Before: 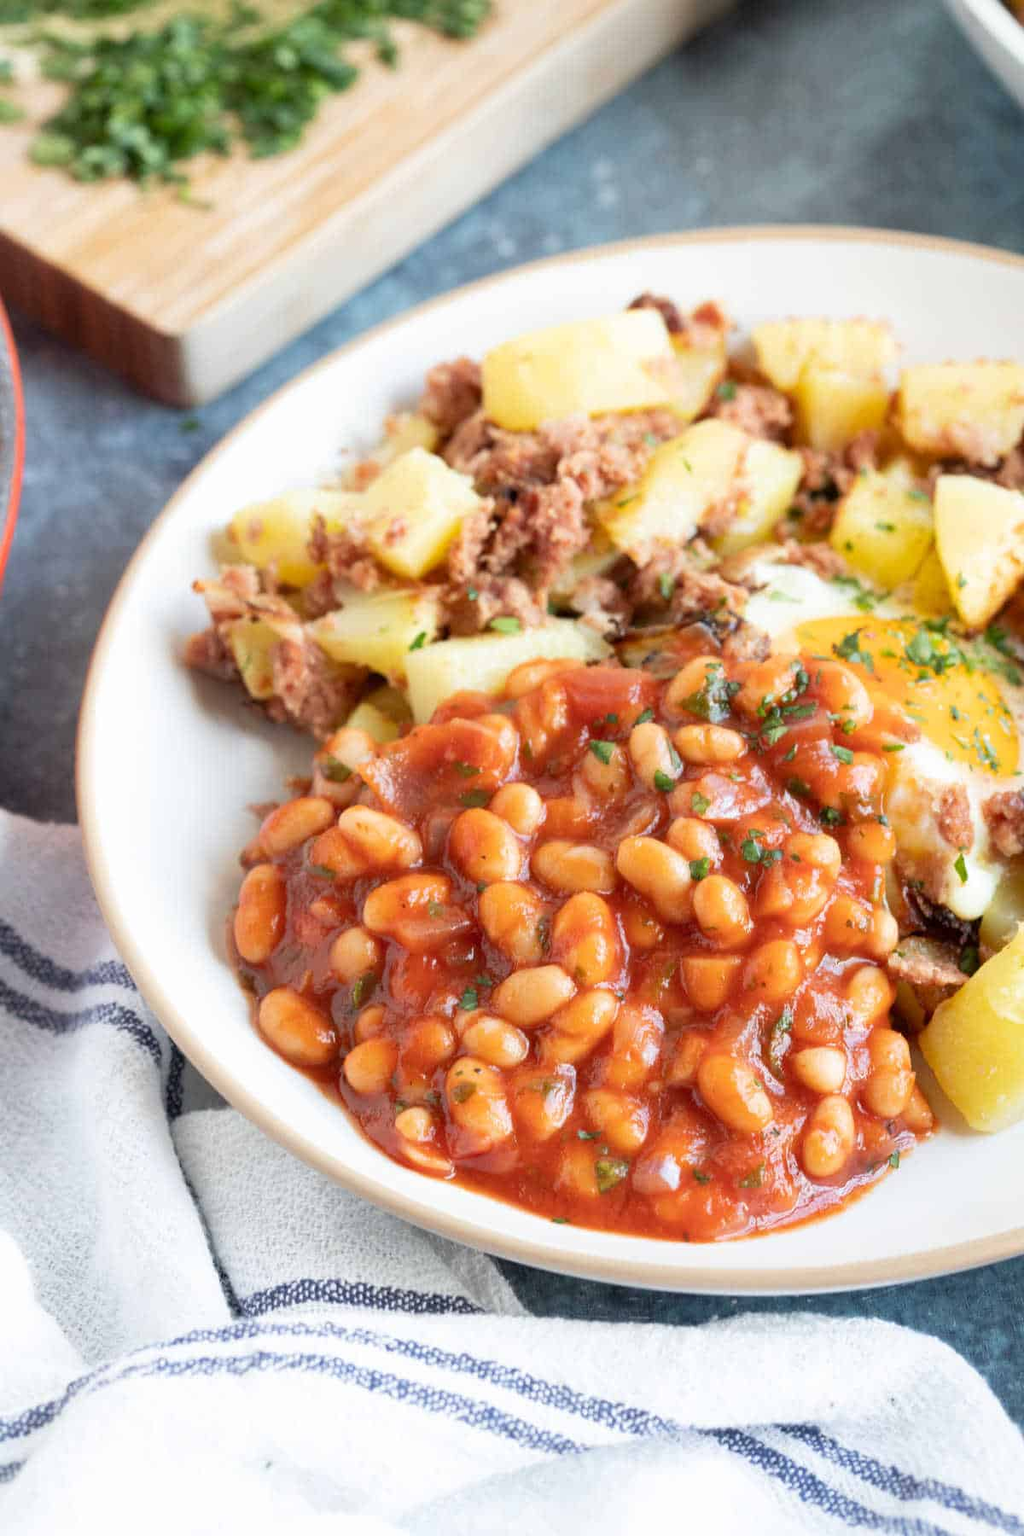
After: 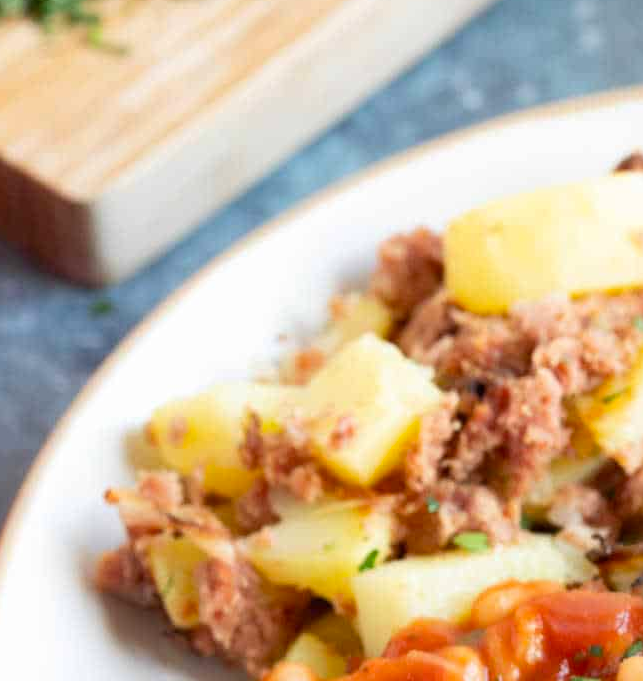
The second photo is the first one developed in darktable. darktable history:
crop: left 10.121%, top 10.631%, right 36.218%, bottom 51.526%
color balance: output saturation 110%
